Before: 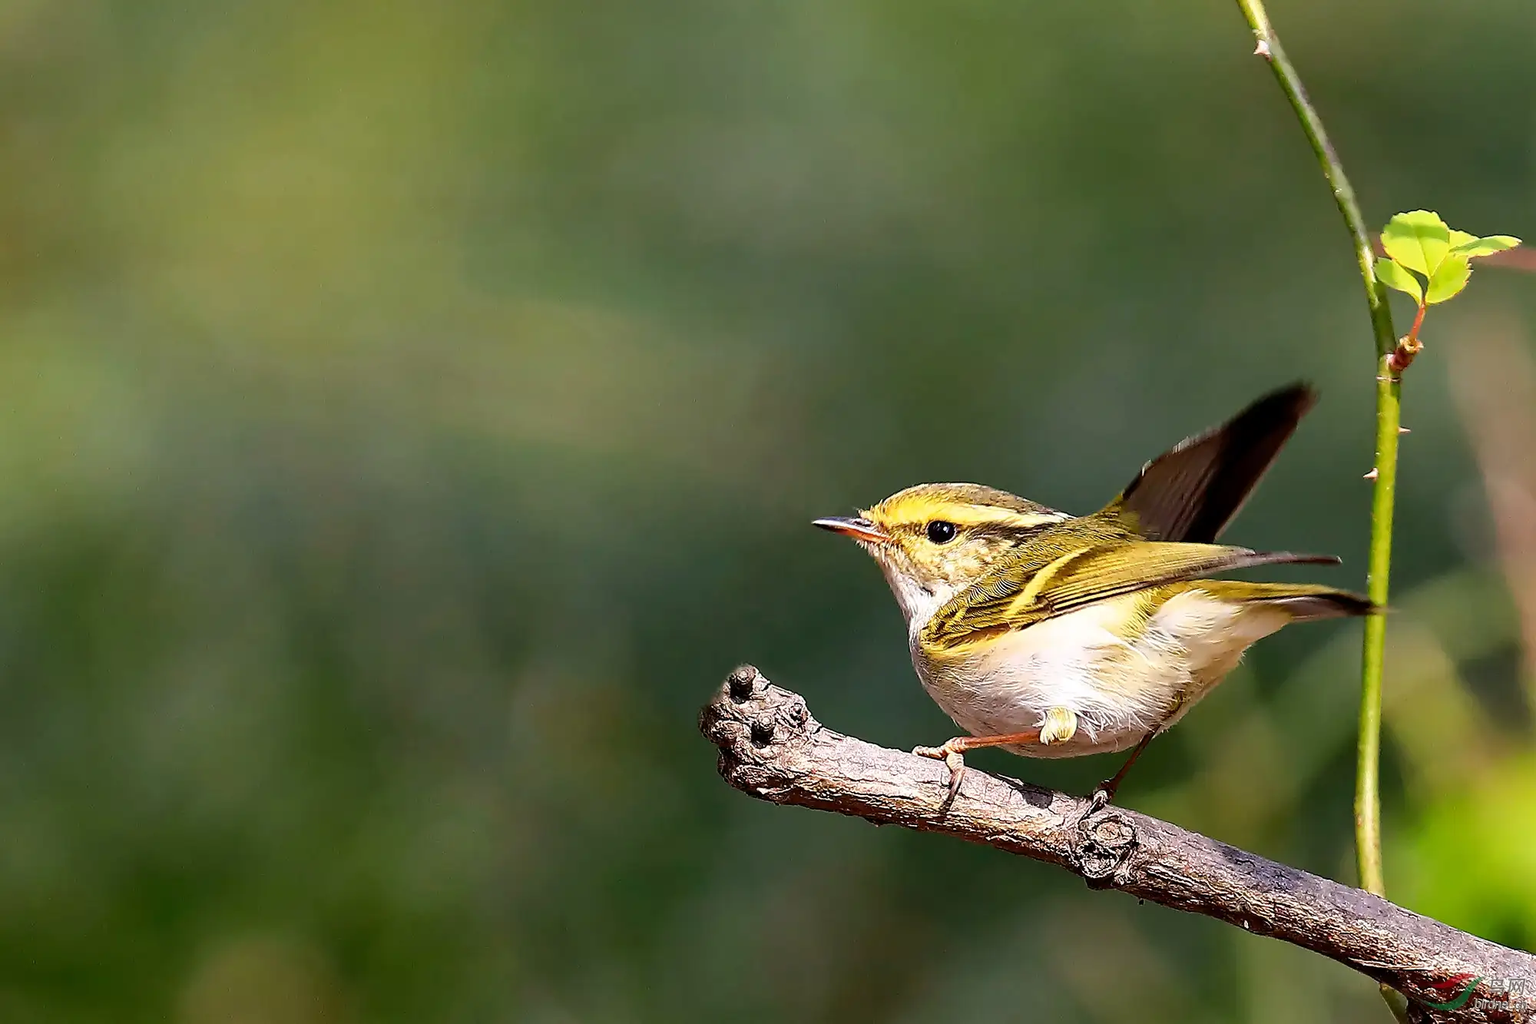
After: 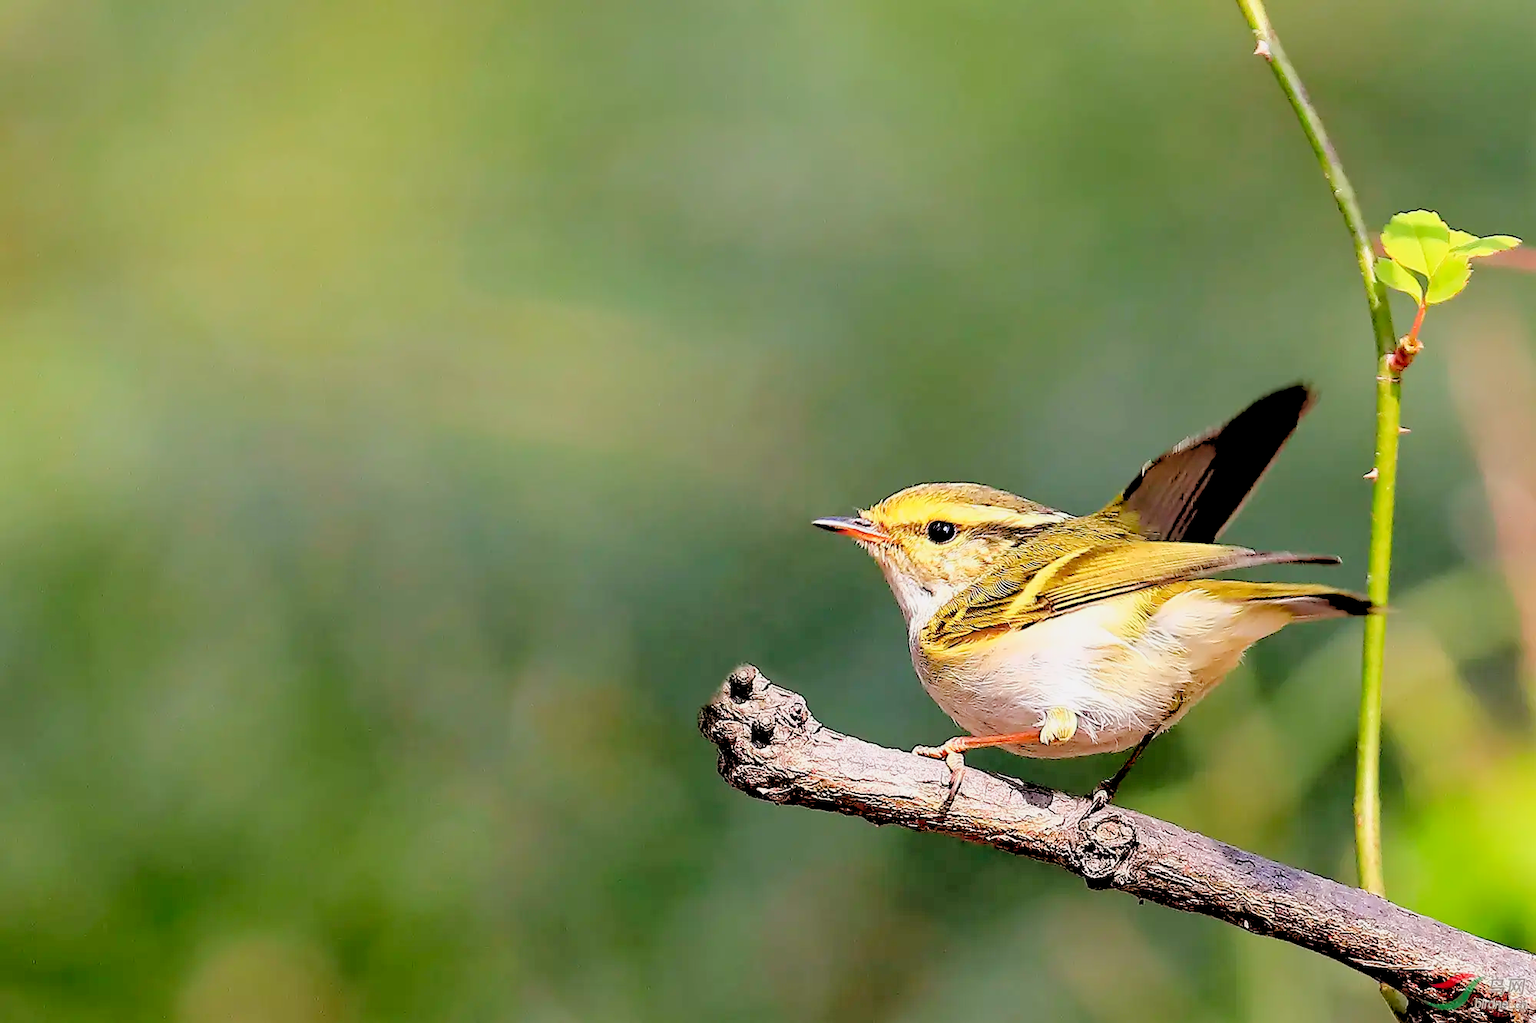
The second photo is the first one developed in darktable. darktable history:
rgb levels: preserve colors sum RGB, levels [[0.038, 0.433, 0.934], [0, 0.5, 1], [0, 0.5, 1]]
levels: levels [0, 0.43, 0.984]
